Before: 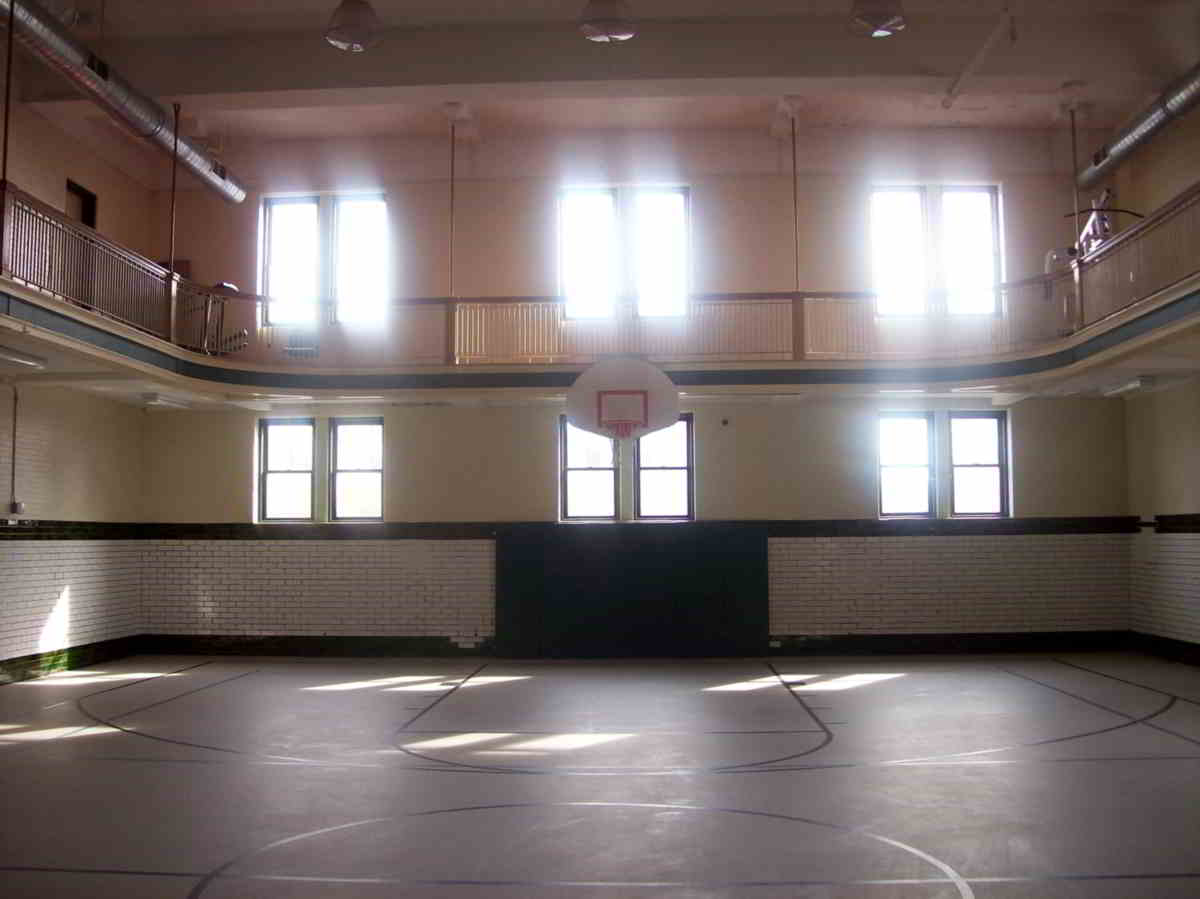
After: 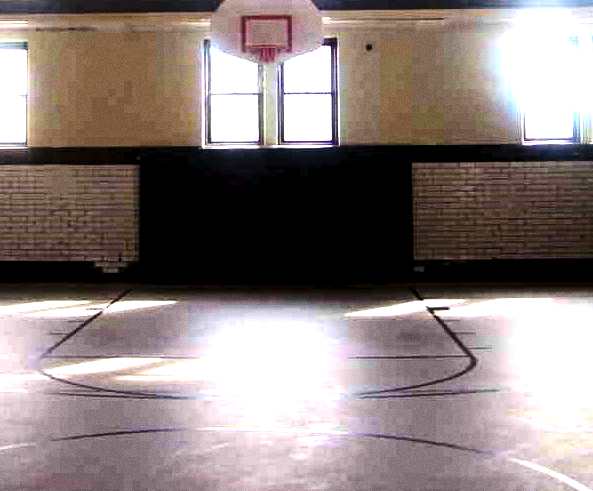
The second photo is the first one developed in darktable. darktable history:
crop: left 29.672%, top 41.786%, right 20.851%, bottom 3.487%
exposure: black level correction 0, exposure 1.45 EV, compensate exposure bias true, compensate highlight preservation false
contrast brightness saturation: contrast 0.19, brightness -0.24, saturation 0.11
tone curve: curves: ch0 [(0, 0) (0.003, 0.019) (0.011, 0.022) (0.025, 0.027) (0.044, 0.037) (0.069, 0.049) (0.1, 0.066) (0.136, 0.091) (0.177, 0.125) (0.224, 0.159) (0.277, 0.206) (0.335, 0.266) (0.399, 0.332) (0.468, 0.411) (0.543, 0.492) (0.623, 0.577) (0.709, 0.668) (0.801, 0.767) (0.898, 0.869) (1, 1)], preserve colors none
haze removal: adaptive false
rgb levels: levels [[0.034, 0.472, 0.904], [0, 0.5, 1], [0, 0.5, 1]]
grain: on, module defaults
